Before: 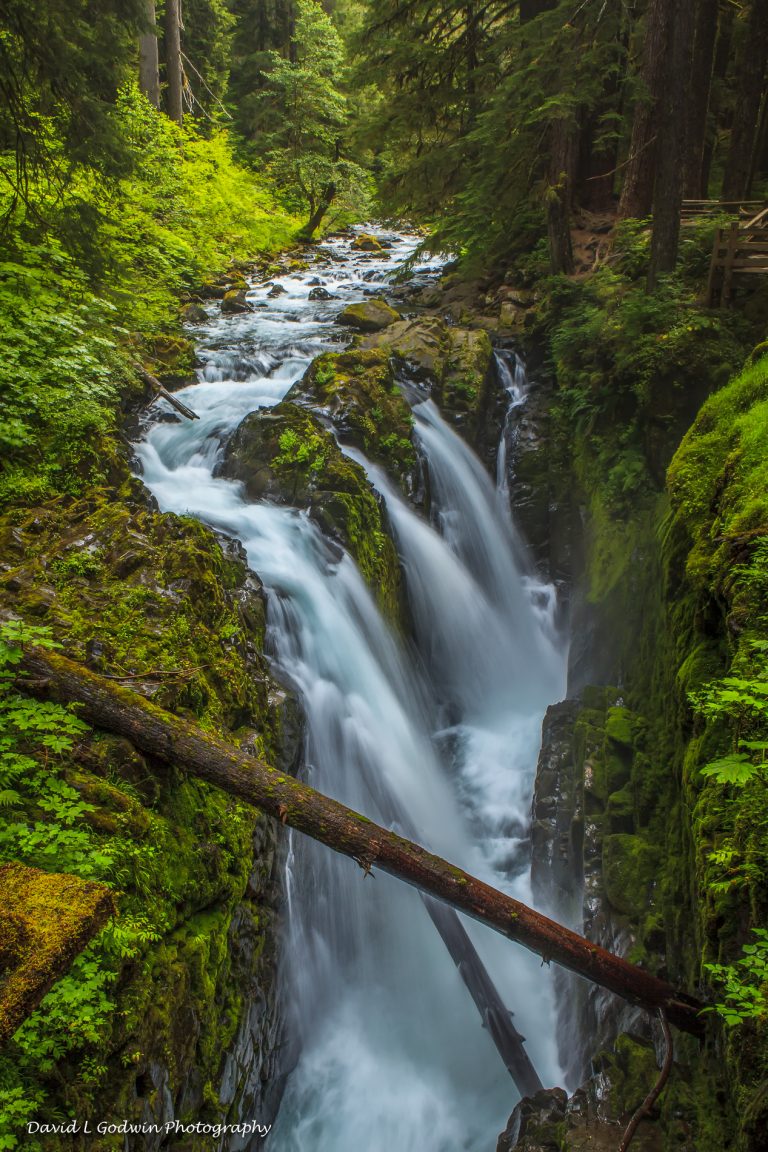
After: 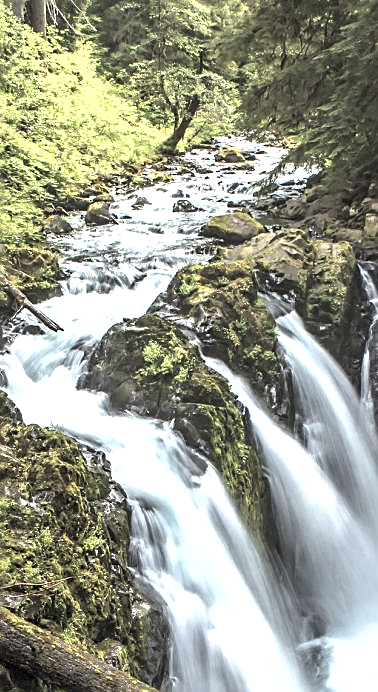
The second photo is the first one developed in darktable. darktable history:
contrast brightness saturation: brightness 0.18, saturation -0.5
crop: left 17.835%, top 7.675%, right 32.881%, bottom 32.213%
tone equalizer: -8 EV -1.08 EV, -7 EV -1.01 EV, -6 EV -0.867 EV, -5 EV -0.578 EV, -3 EV 0.578 EV, -2 EV 0.867 EV, -1 EV 1.01 EV, +0 EV 1.08 EV, edges refinement/feathering 500, mask exposure compensation -1.57 EV, preserve details no
exposure: exposure 0.636 EV, compensate highlight preservation false
shadows and highlights: shadows 10, white point adjustment 1, highlights -40
sharpen: on, module defaults
